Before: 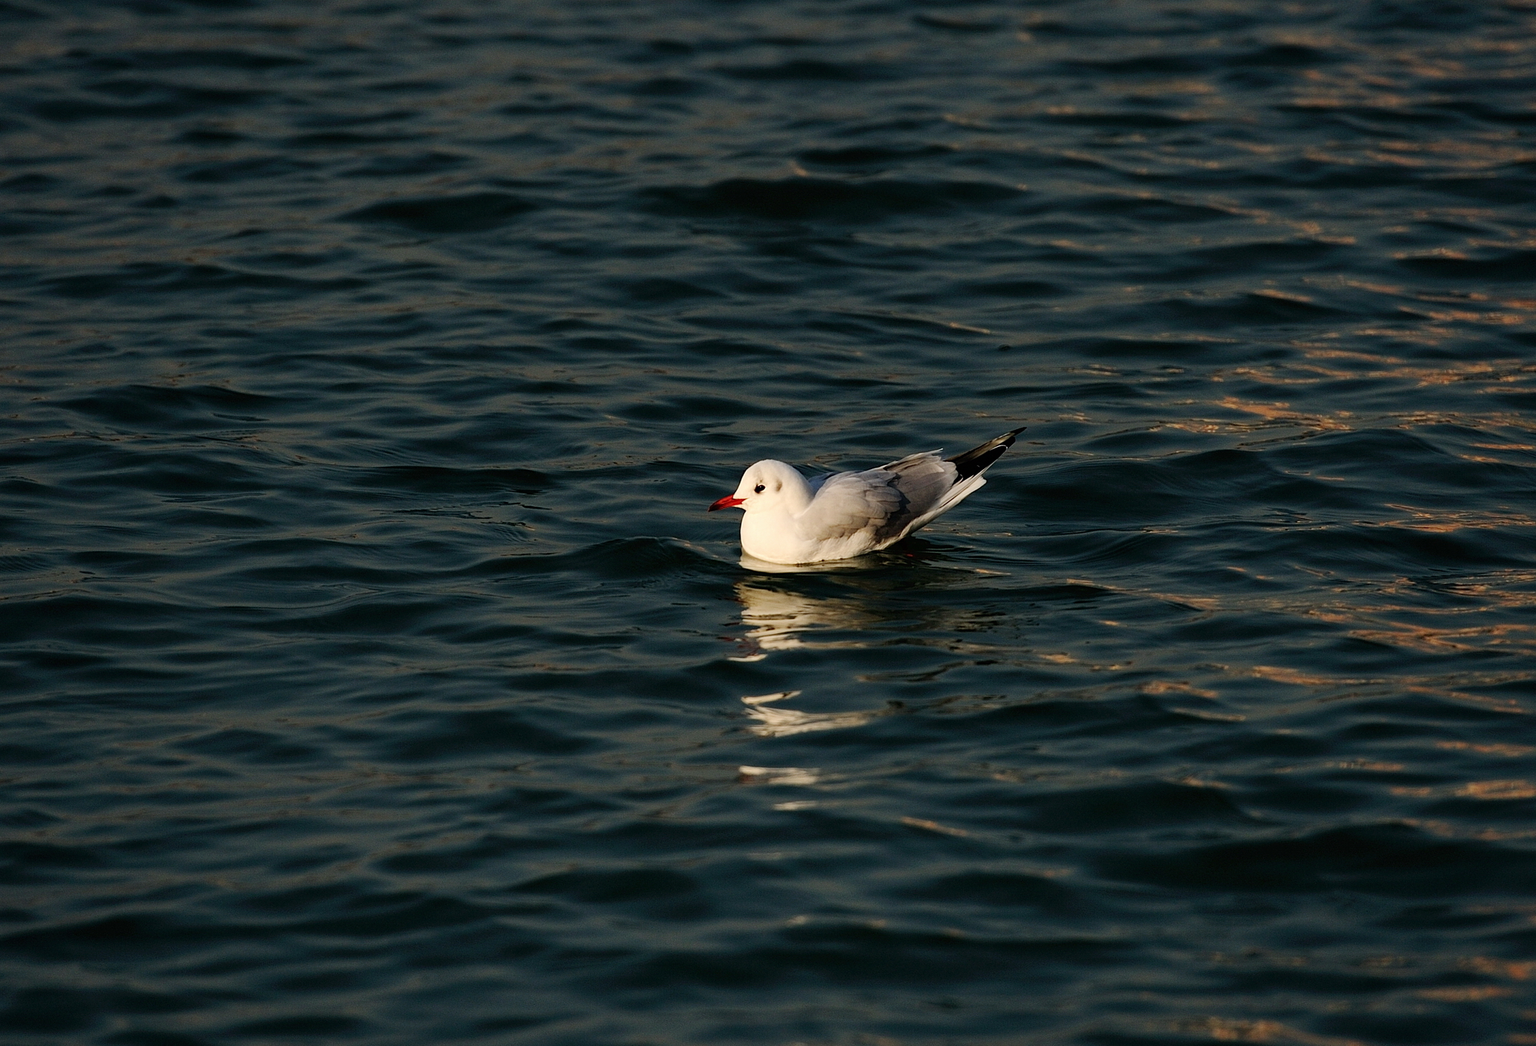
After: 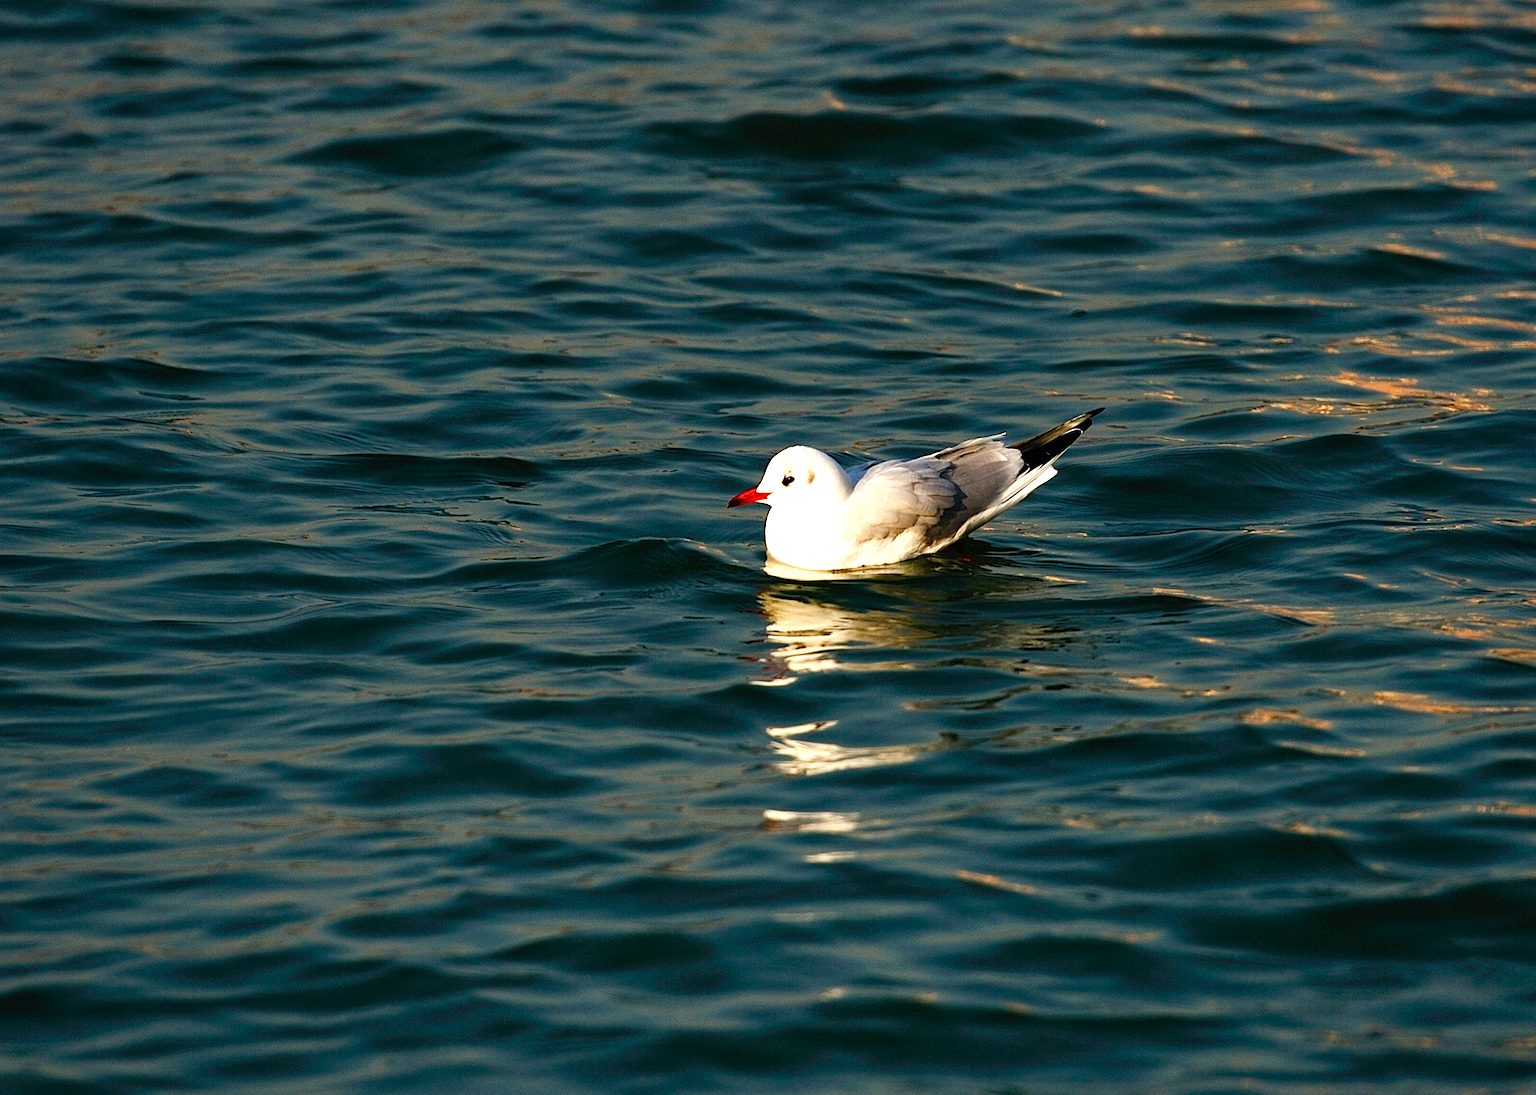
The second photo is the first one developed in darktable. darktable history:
exposure: exposure 0.492 EV, compensate exposure bias true, compensate highlight preservation false
color balance rgb: power › hue 208.62°, perceptual saturation grading › global saturation 27.504%, perceptual saturation grading › highlights -28.656%, perceptual saturation grading › mid-tones 15.527%, perceptual saturation grading › shadows 33.16%
crop: left 6.291%, top 8.063%, right 9.546%, bottom 3.747%
